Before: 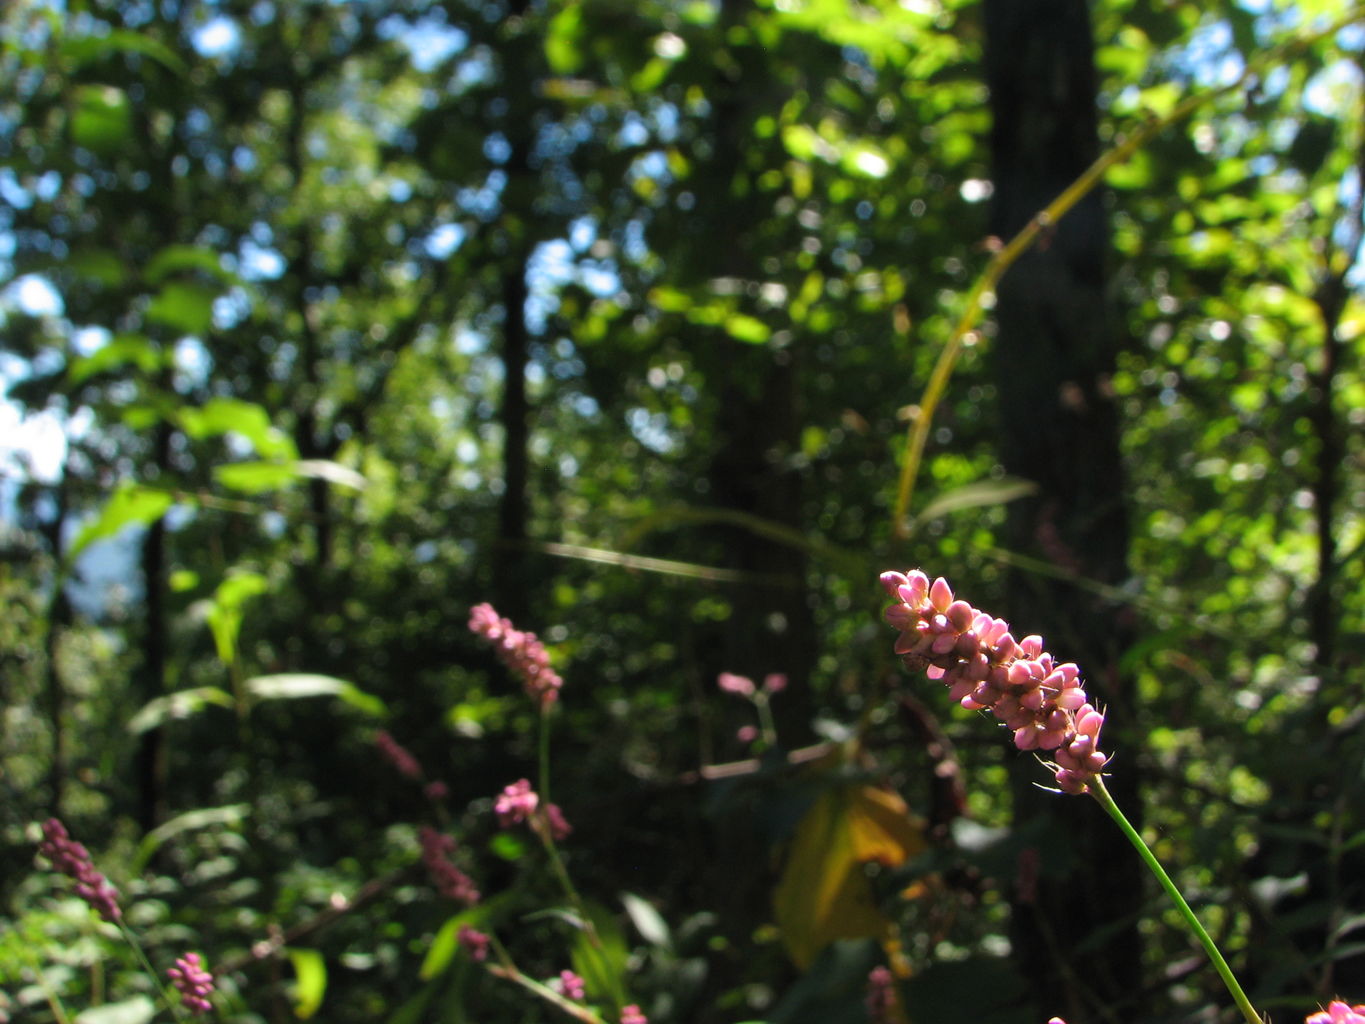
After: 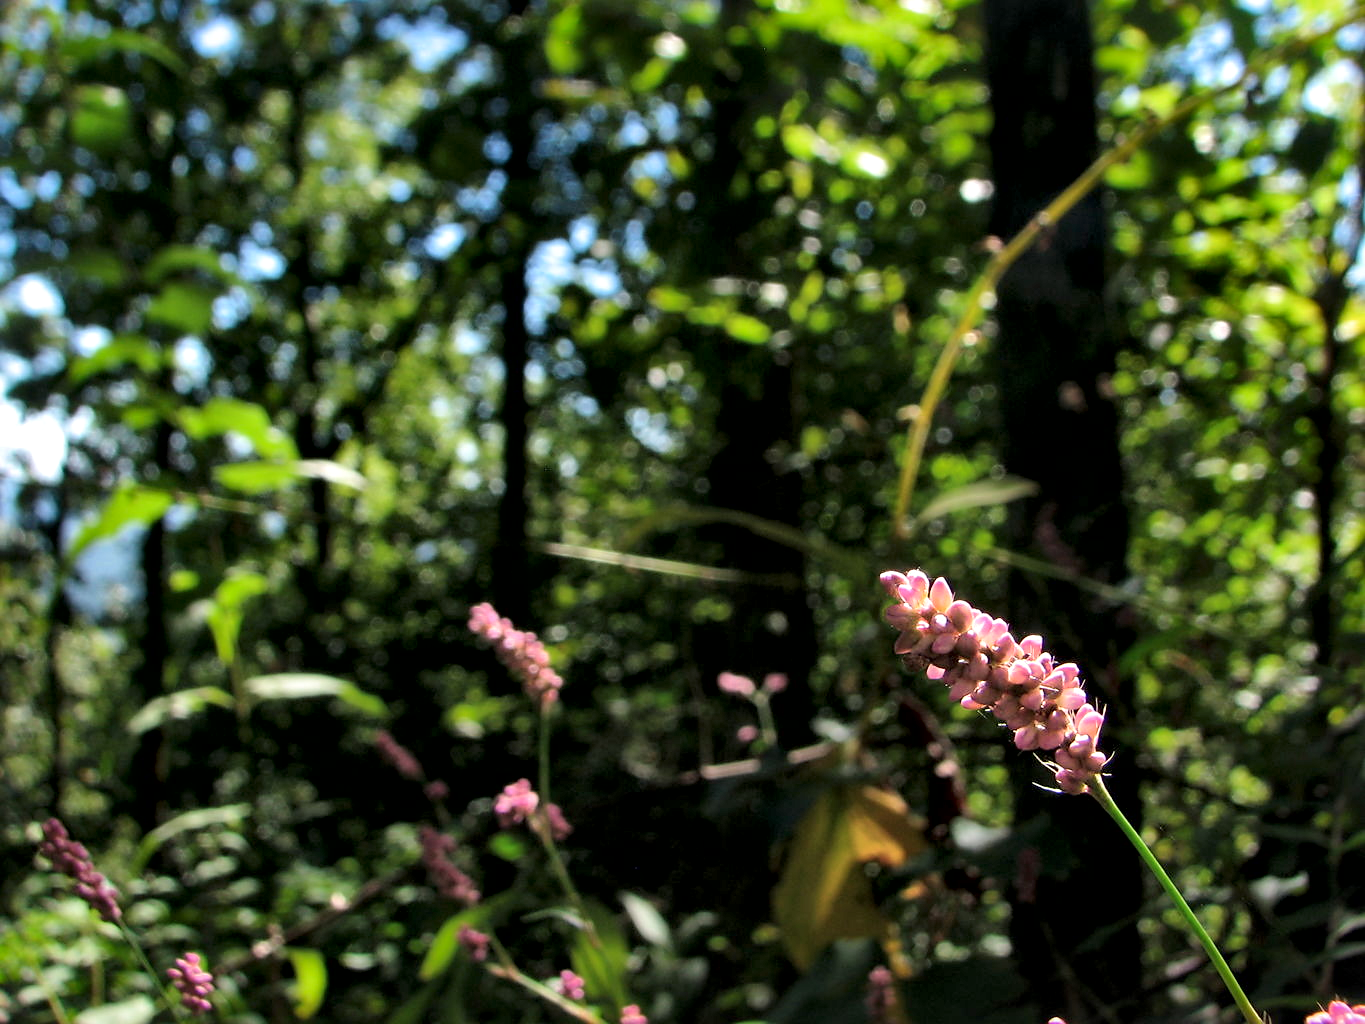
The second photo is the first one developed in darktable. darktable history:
sharpen: radius 1.833, amount 0.399, threshold 1.576
exposure: black level correction 0.001, compensate highlight preservation false
color zones: curves: ch0 [(0, 0.465) (0.092, 0.596) (0.289, 0.464) (0.429, 0.453) (0.571, 0.464) (0.714, 0.455) (0.857, 0.462) (1, 0.465)]
local contrast: mode bilateral grid, contrast 70, coarseness 75, detail 181%, midtone range 0.2
